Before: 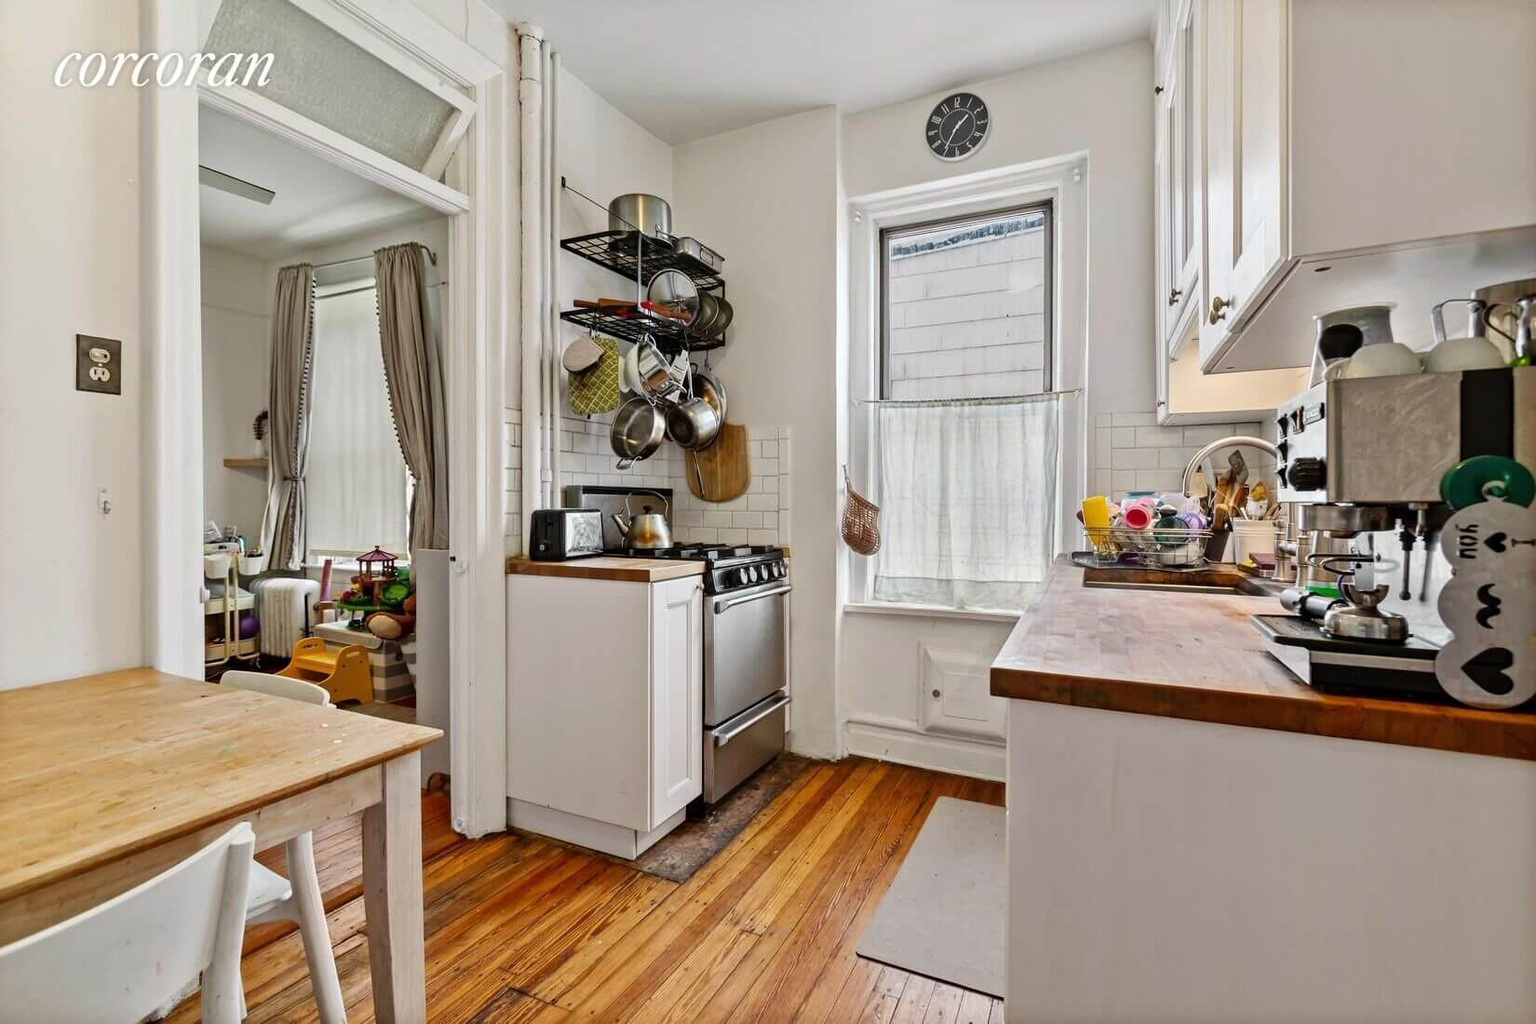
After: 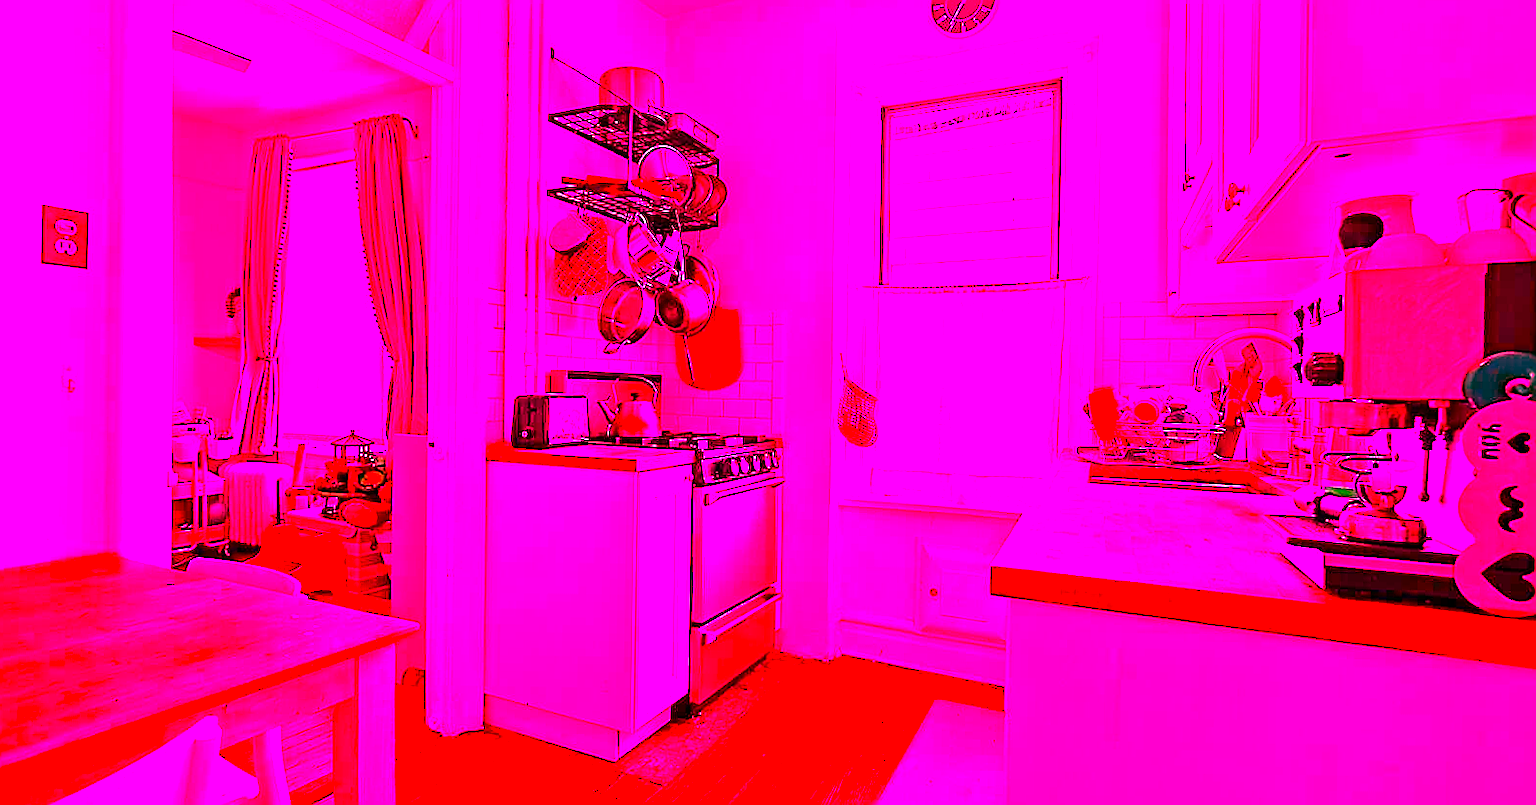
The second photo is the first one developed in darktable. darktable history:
crop and rotate: left 2.991%, top 13.302%, right 1.981%, bottom 12.636%
rotate and perspective: rotation 0.8°, automatic cropping off
contrast brightness saturation: saturation 0.5
sharpen: radius 1.4, amount 1.25, threshold 0.7
white balance: red 4.26, blue 1.802
exposure: compensate highlight preservation false
